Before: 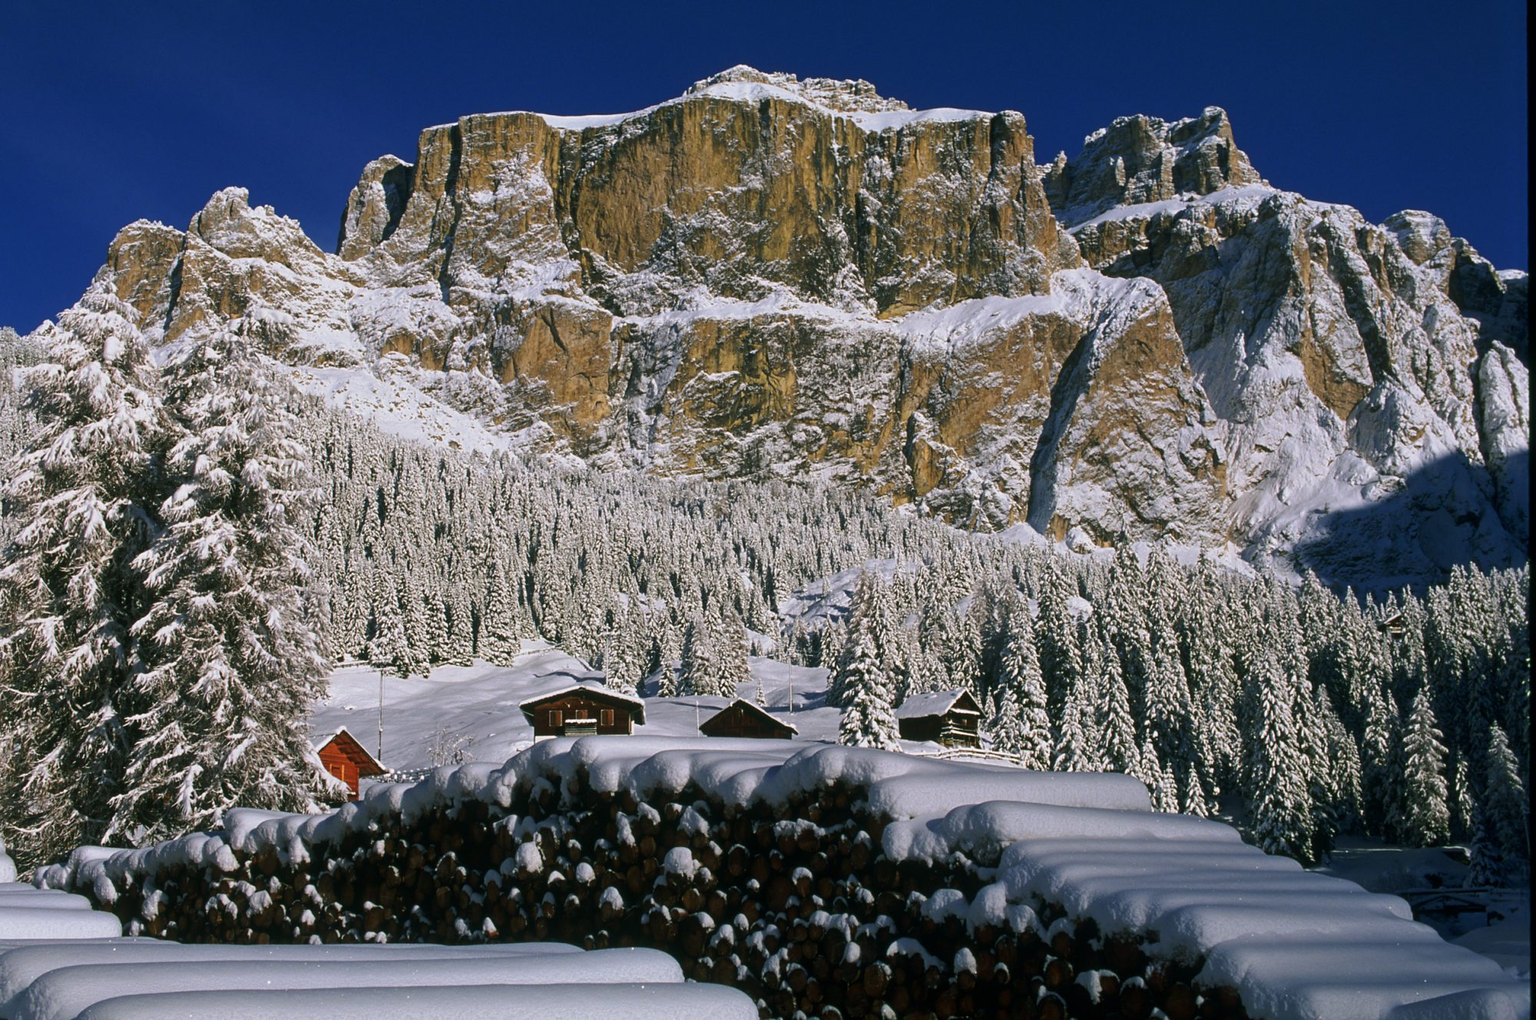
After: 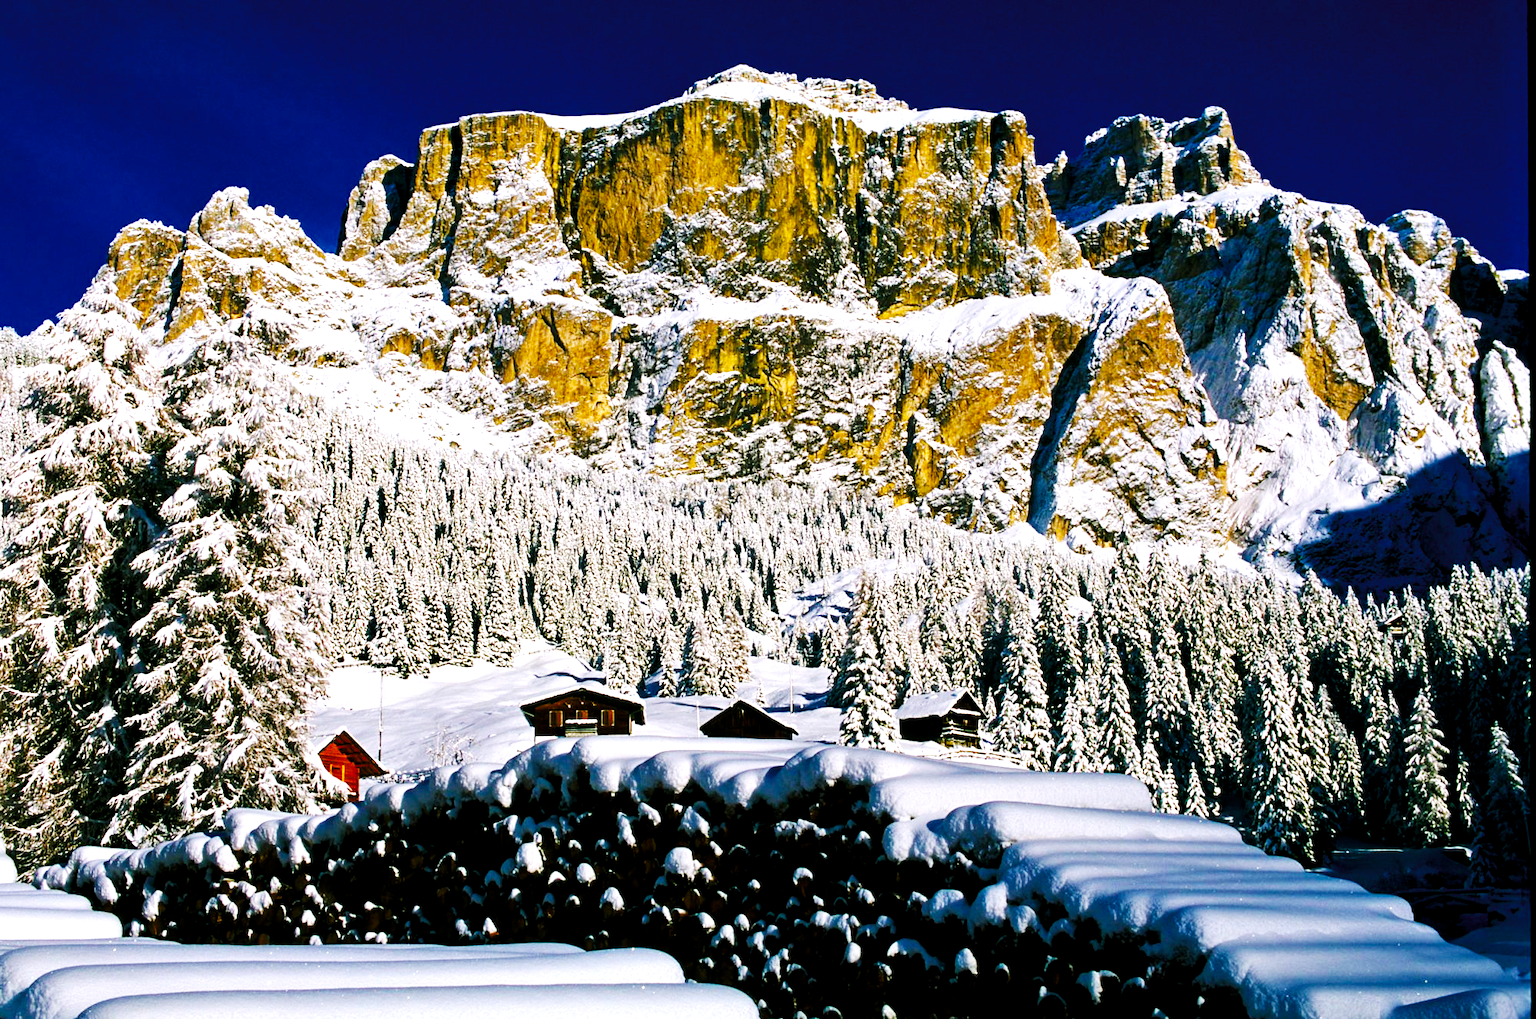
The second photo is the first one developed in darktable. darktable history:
contrast equalizer: octaves 7, y [[0.5, 0.488, 0.462, 0.461, 0.491, 0.5], [0.5 ×6], [0.5 ×6], [0 ×6], [0 ×6]], mix -0.999
levels: levels [0.029, 0.545, 0.971]
base curve: curves: ch0 [(0, 0) (0.007, 0.004) (0.027, 0.03) (0.046, 0.07) (0.207, 0.54) (0.442, 0.872) (0.673, 0.972) (1, 1)], preserve colors none
color balance rgb: perceptual saturation grading › global saturation 20%, perceptual saturation grading › highlights -24.782%, perceptual saturation grading › shadows 49.273%, perceptual brilliance grading › global brilliance 2.701%, perceptual brilliance grading › highlights -2.564%, perceptual brilliance grading › shadows 3.533%, global vibrance 44.597%
